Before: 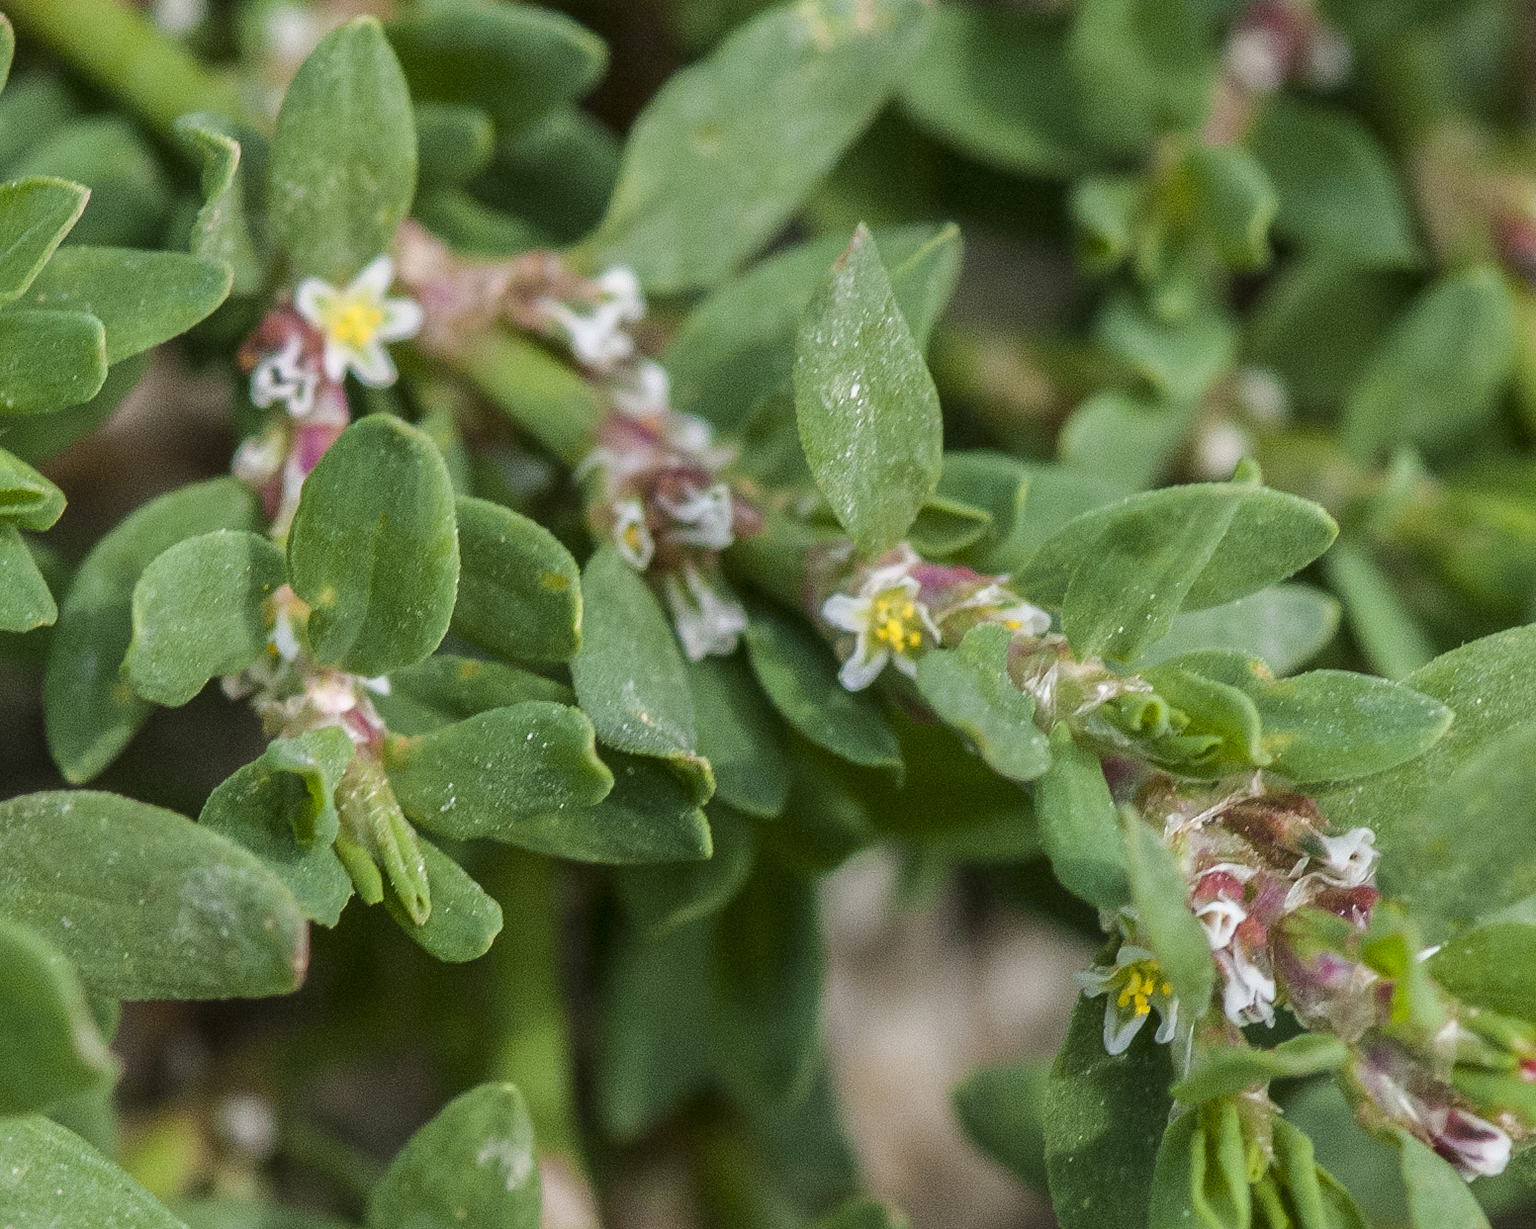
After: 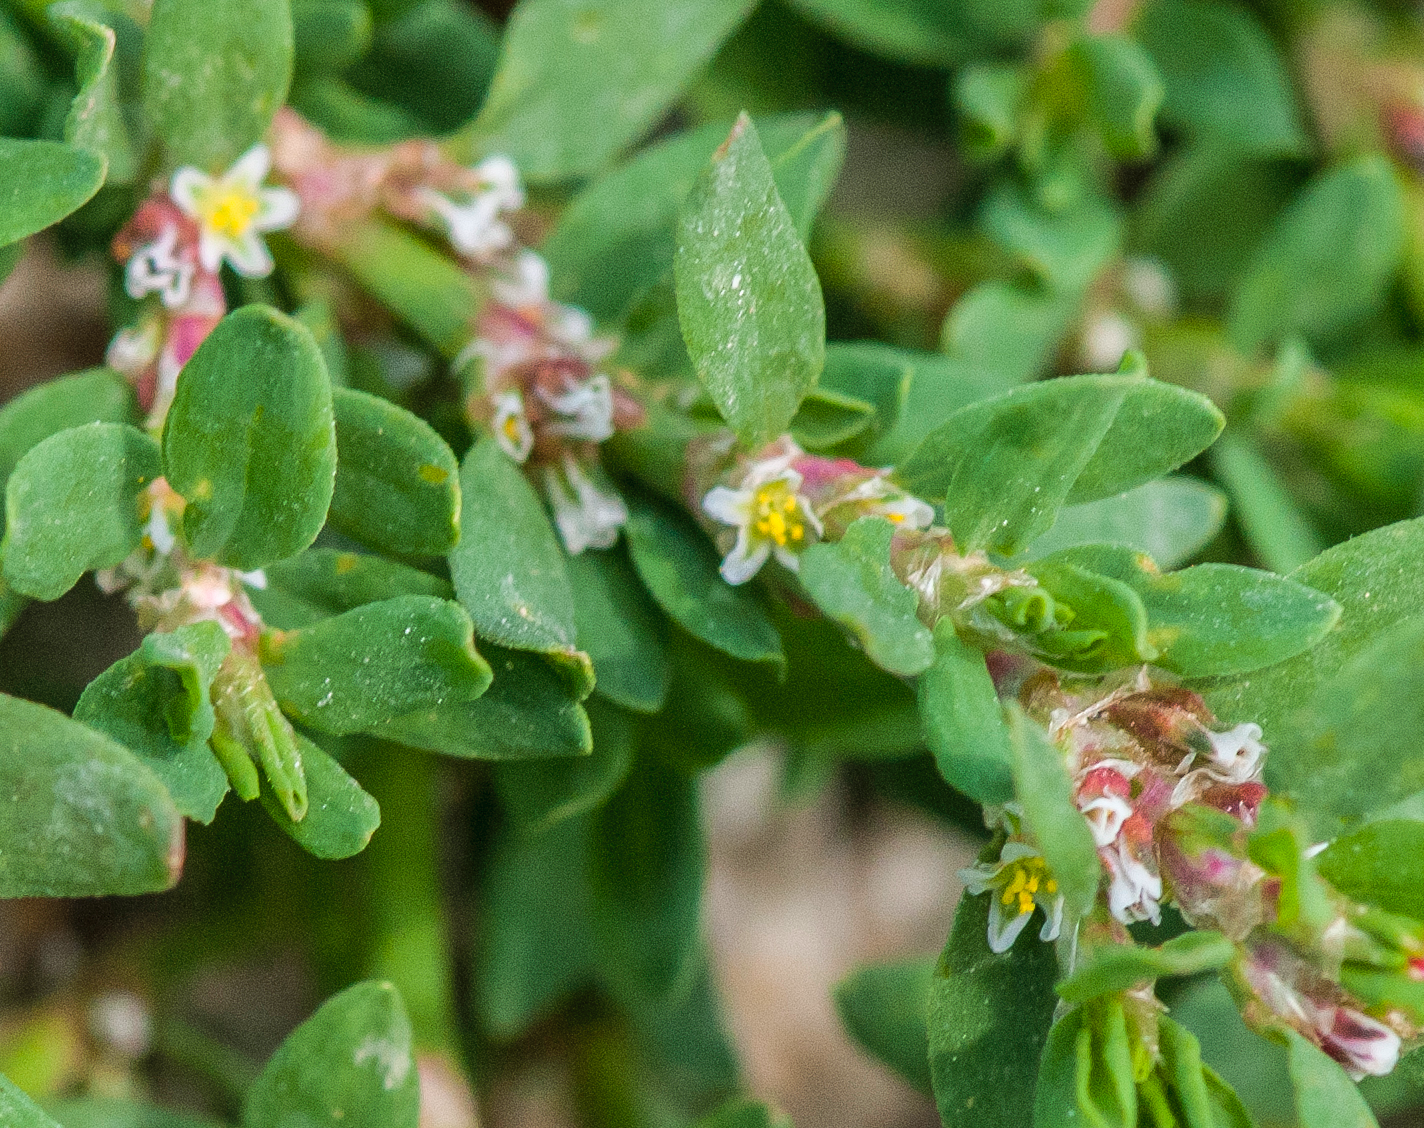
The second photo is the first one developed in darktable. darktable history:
crop and rotate: left 8.262%, top 9.226%
contrast brightness saturation: brightness 0.09, saturation 0.19
